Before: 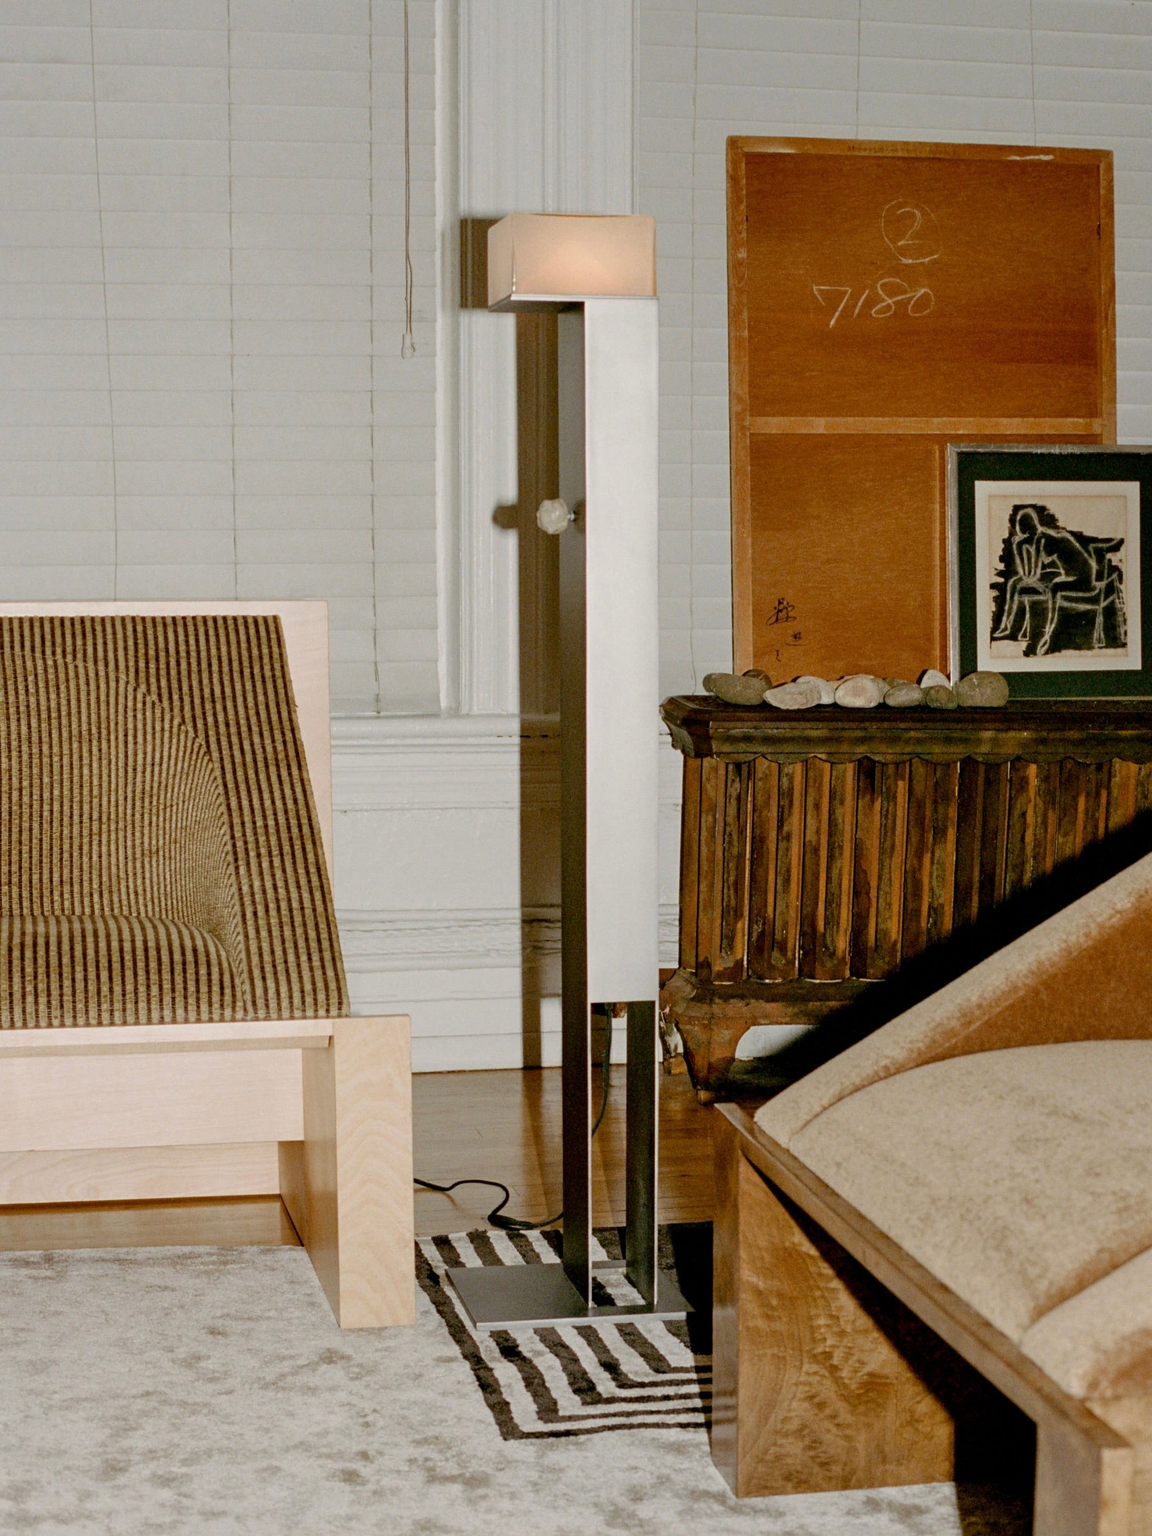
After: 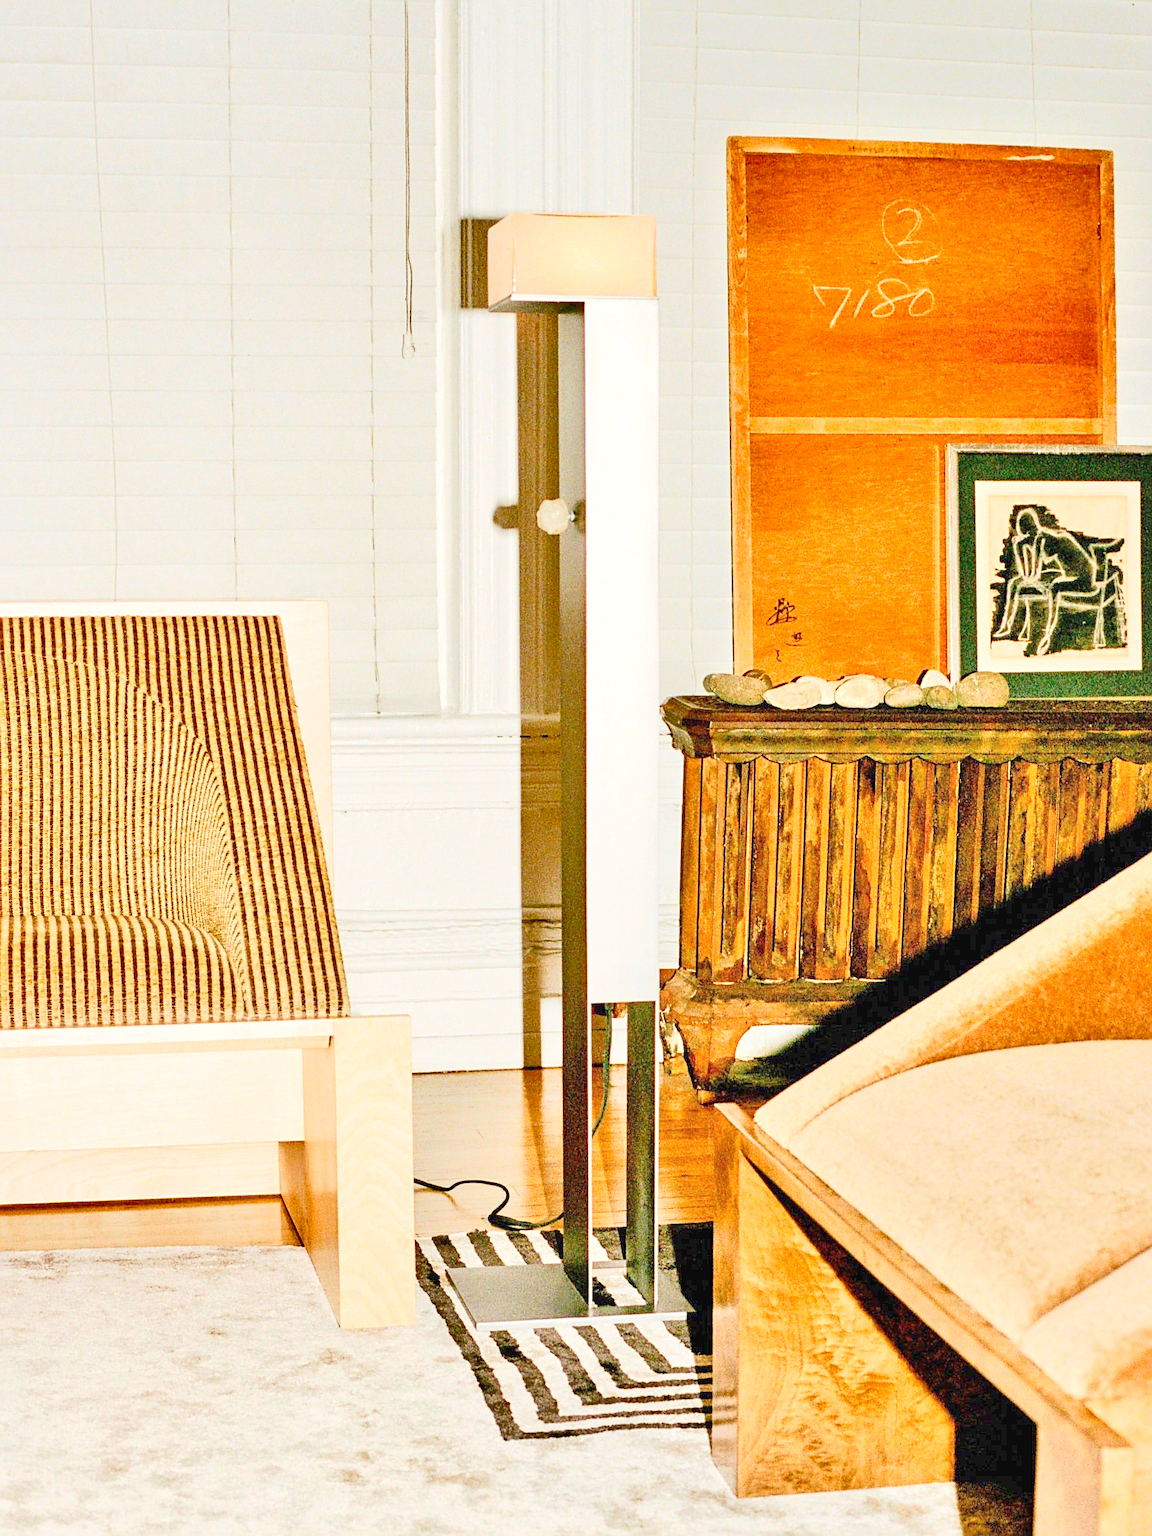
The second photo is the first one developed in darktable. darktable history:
shadows and highlights: shadows 47.43, highlights -42.11, soften with gaussian
tone equalizer: -8 EV 1.97 EV, -7 EV 1.99 EV, -6 EV 1.96 EV, -5 EV 1.97 EV, -4 EV 2 EV, -3 EV 1.47 EV, -2 EV 0.997 EV, -1 EV 0.511 EV, mask exposure compensation -0.486 EV
sharpen: on, module defaults
base curve: curves: ch0 [(0, 0) (0.088, 0.125) (0.176, 0.251) (0.354, 0.501) (0.613, 0.749) (1, 0.877)]
exposure: black level correction 0, exposure 1.387 EV, compensate exposure bias true, compensate highlight preservation false
